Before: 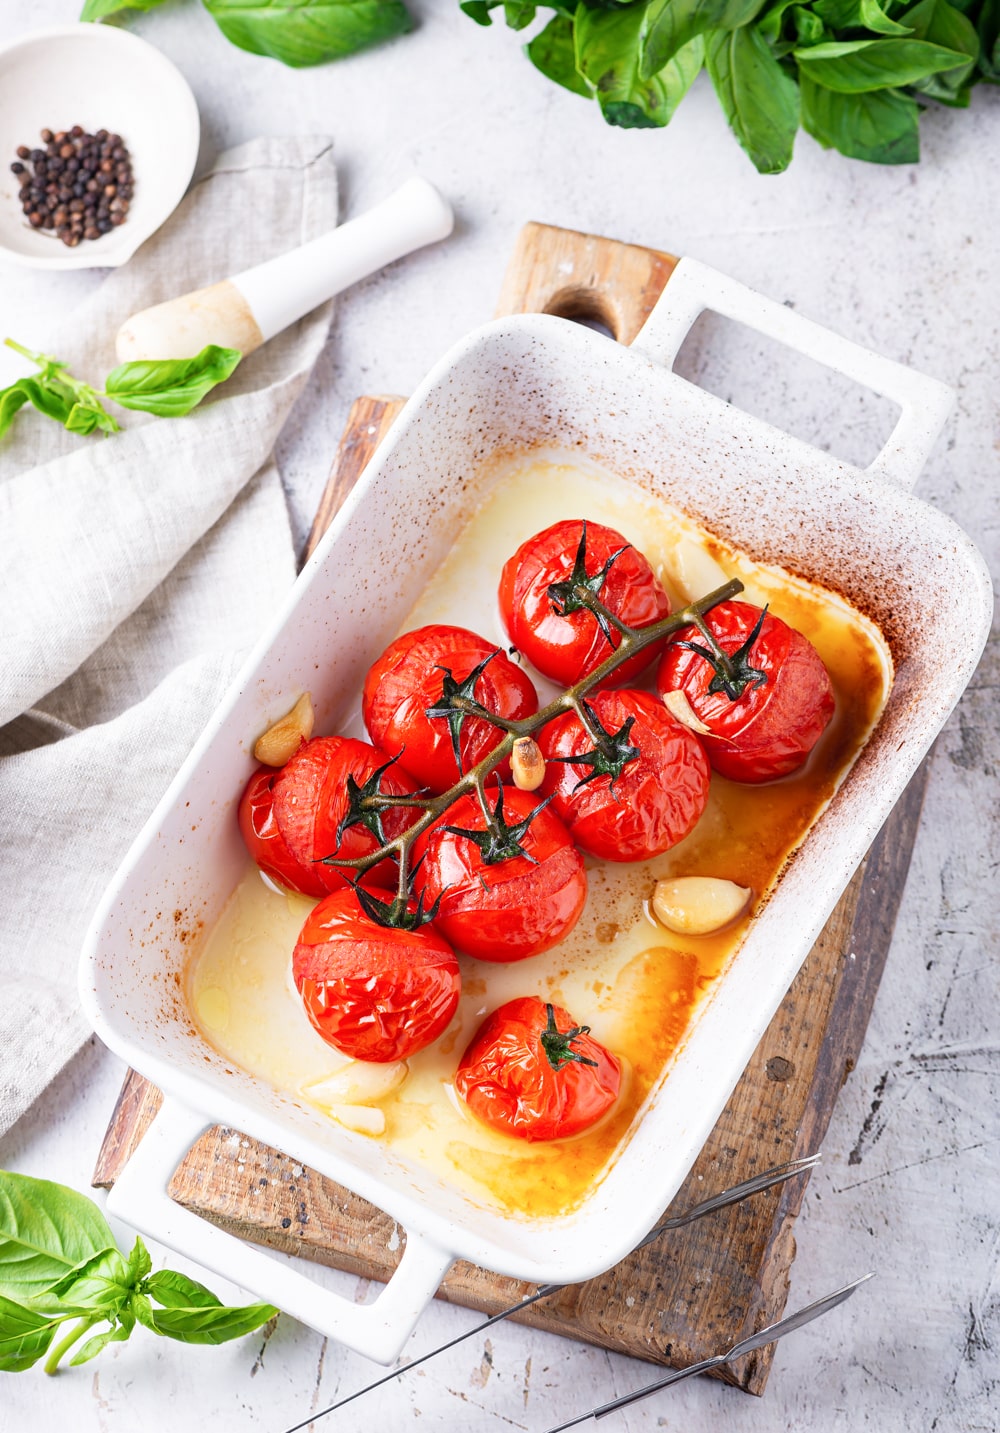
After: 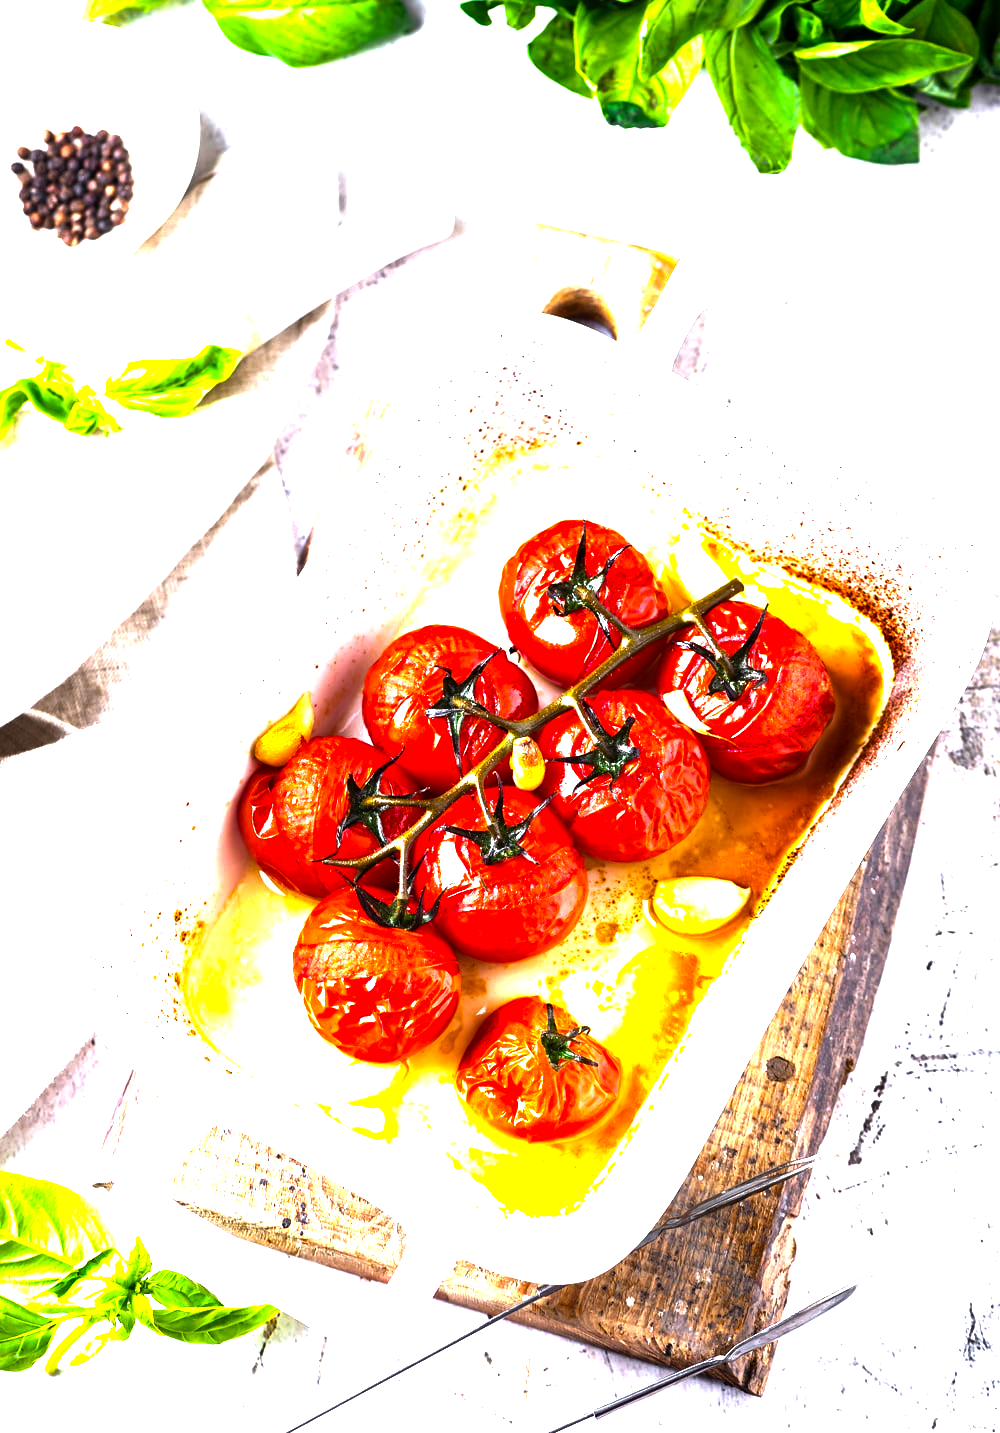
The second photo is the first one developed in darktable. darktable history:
exposure: exposure 0.127 EV, compensate exposure bias true, compensate highlight preservation false
color balance rgb: linear chroma grading › global chroma 8.529%, perceptual saturation grading › global saturation 29.492%, perceptual brilliance grading › highlights 74.99%, perceptual brilliance grading › shadows -29.598%
